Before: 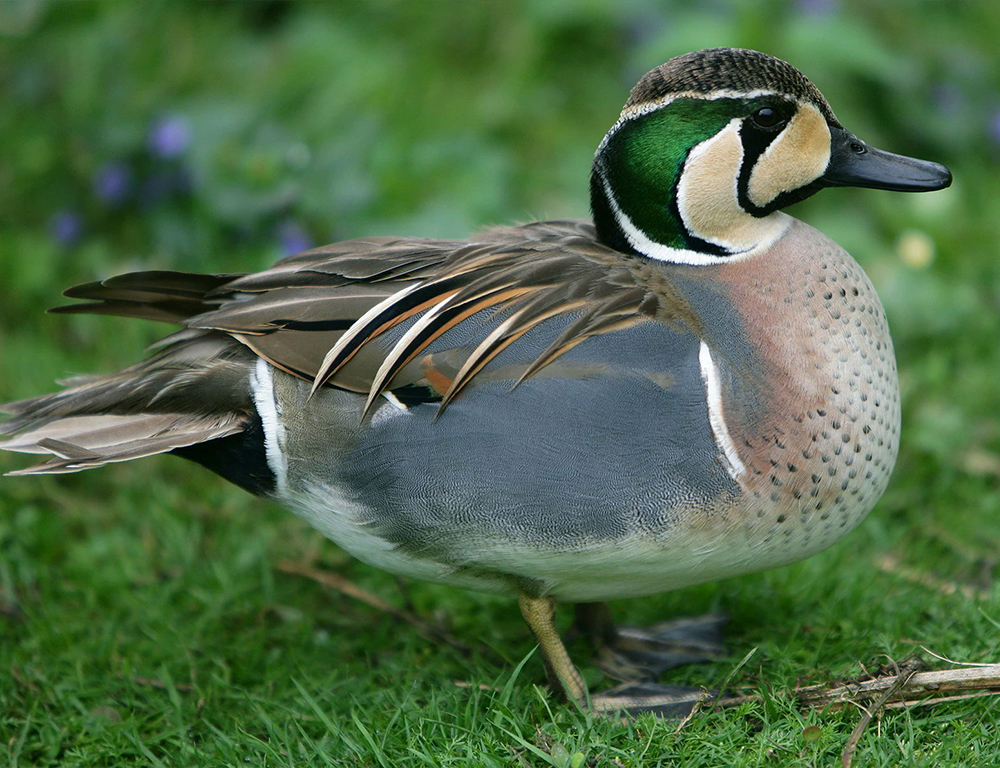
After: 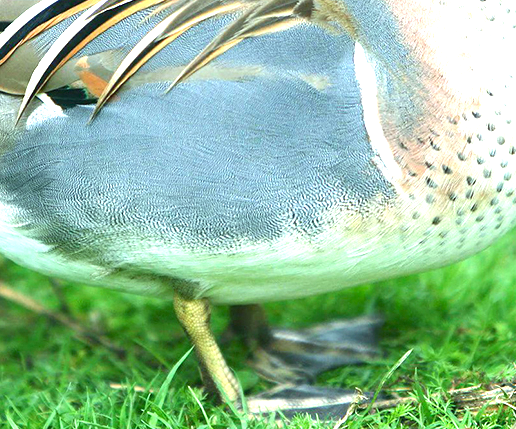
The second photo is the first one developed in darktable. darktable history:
crop: left 34.535%, top 38.816%, right 13.781%, bottom 5.3%
exposure: black level correction 0, exposure 1.982 EV, compensate exposure bias true, compensate highlight preservation false
color correction: highlights a* -6.76, highlights b* 0.871
